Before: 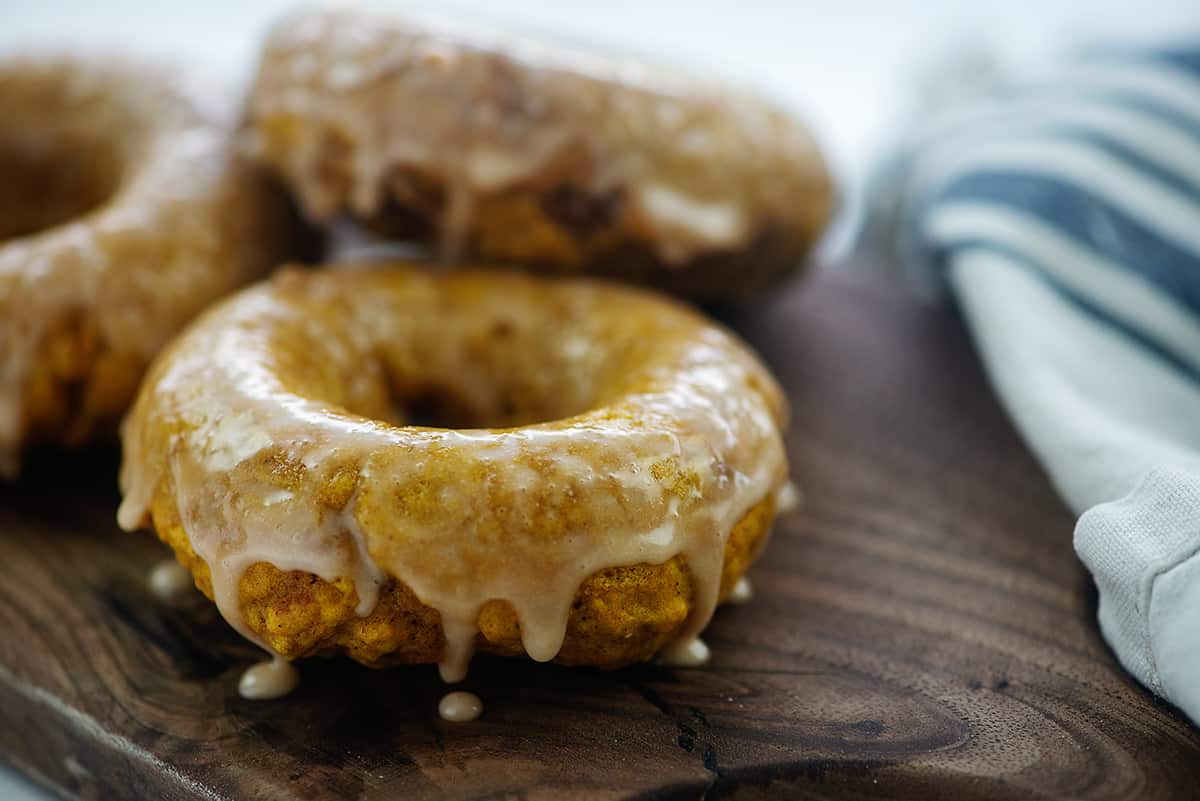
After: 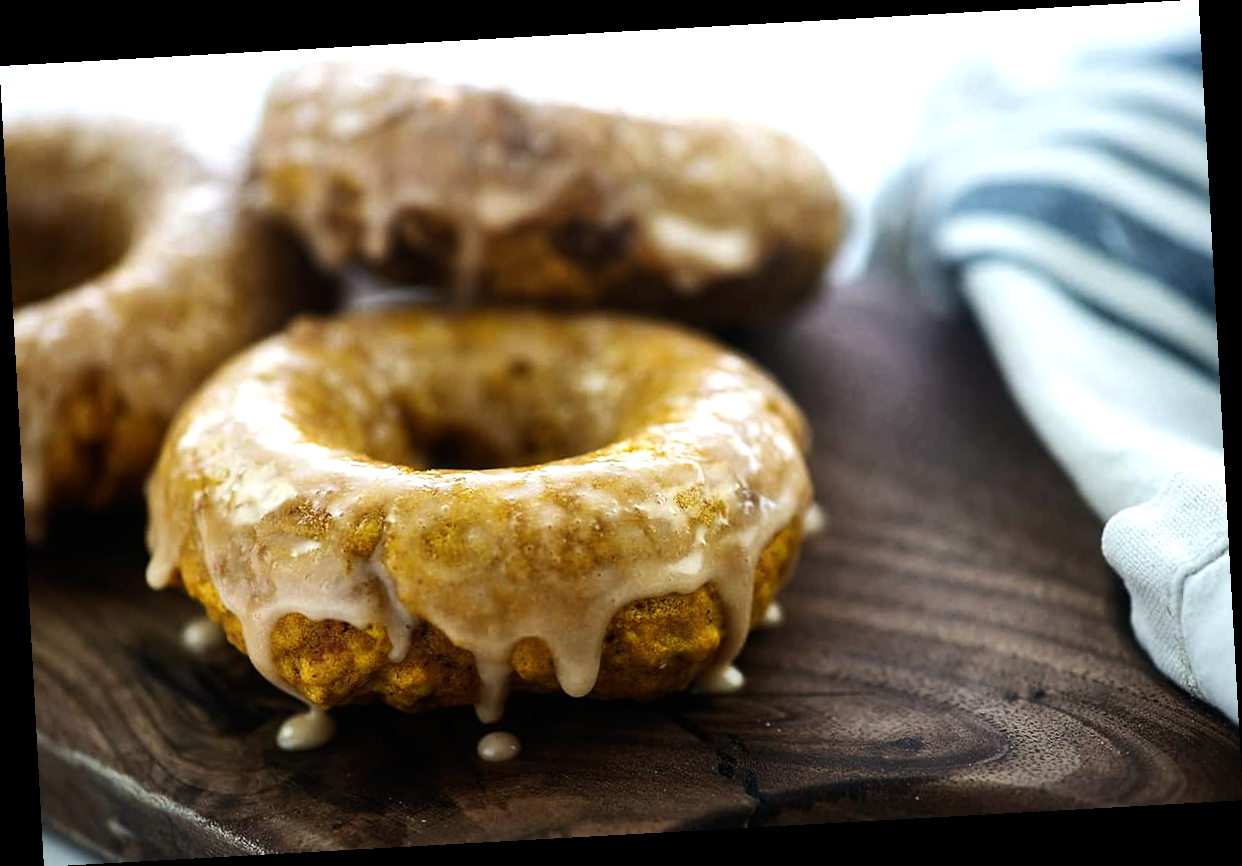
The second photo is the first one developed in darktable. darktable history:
tone equalizer: -8 EV -0.75 EV, -7 EV -0.7 EV, -6 EV -0.6 EV, -5 EV -0.4 EV, -3 EV 0.4 EV, -2 EV 0.6 EV, -1 EV 0.7 EV, +0 EV 0.75 EV, edges refinement/feathering 500, mask exposure compensation -1.57 EV, preserve details no
rotate and perspective: rotation -3.18°, automatic cropping off
